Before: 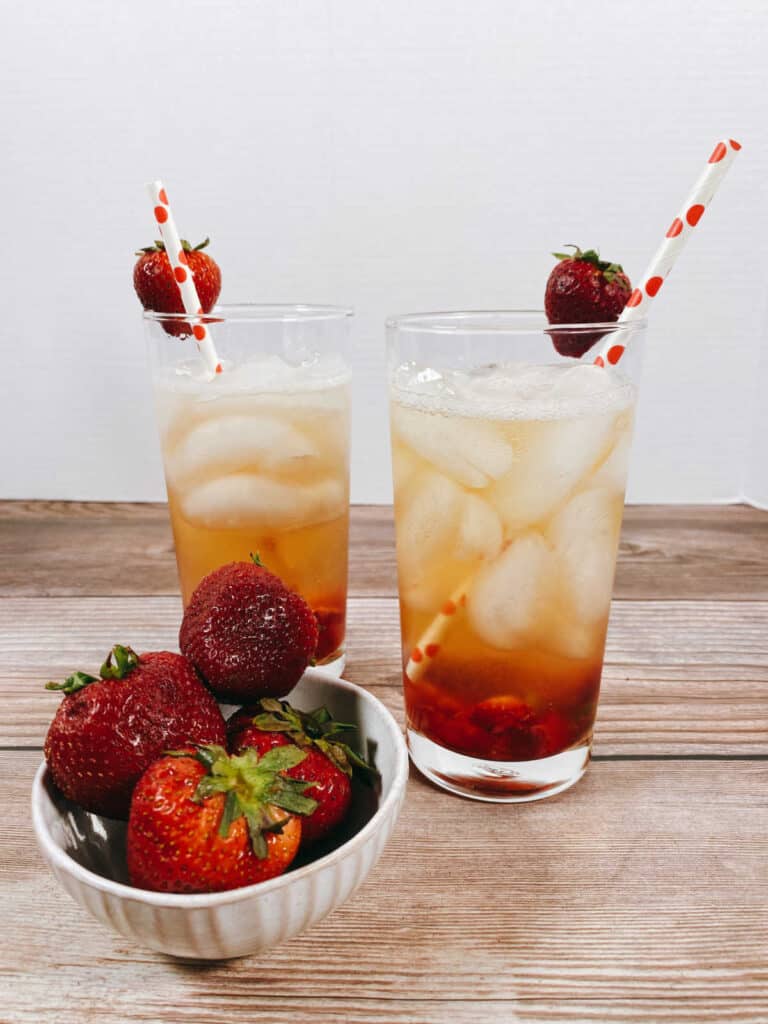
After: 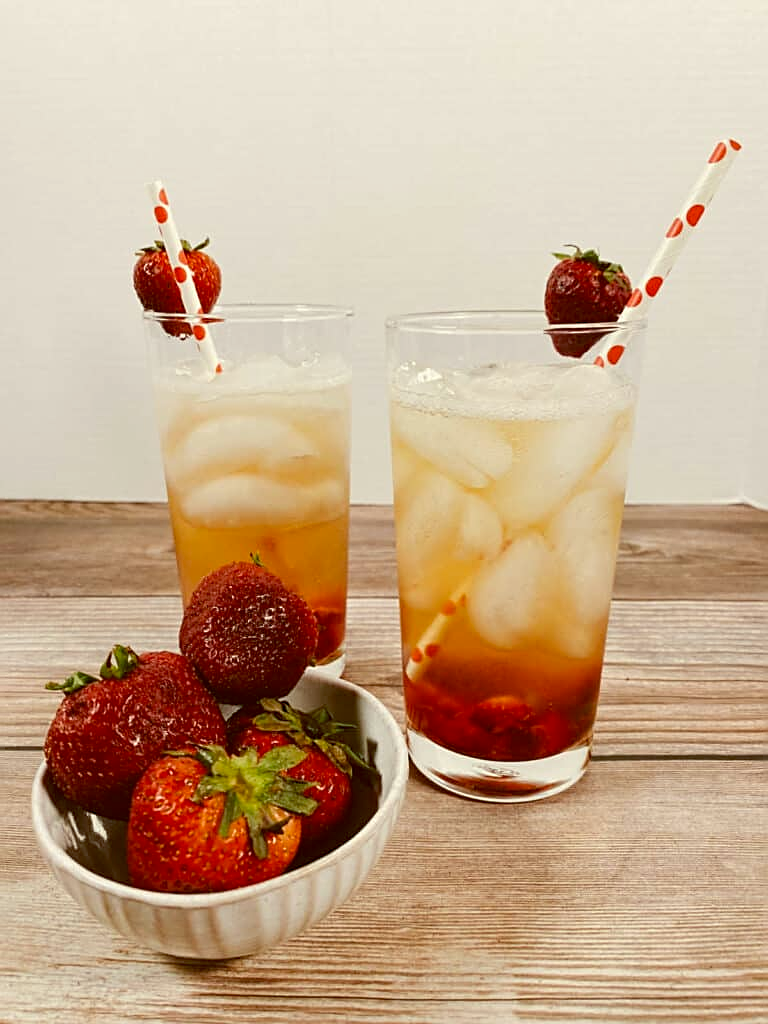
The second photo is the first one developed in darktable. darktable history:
color balance: lift [1.001, 1.007, 1, 0.993], gamma [1.023, 1.026, 1.01, 0.974], gain [0.964, 1.059, 1.073, 0.927]
sharpen: on, module defaults
